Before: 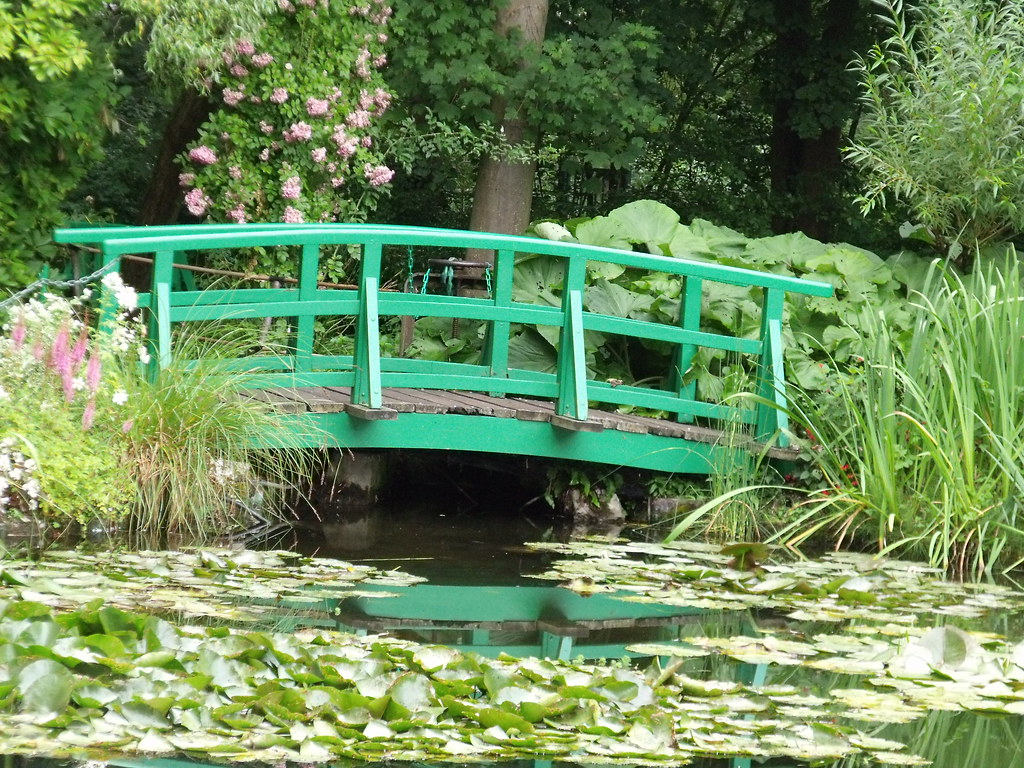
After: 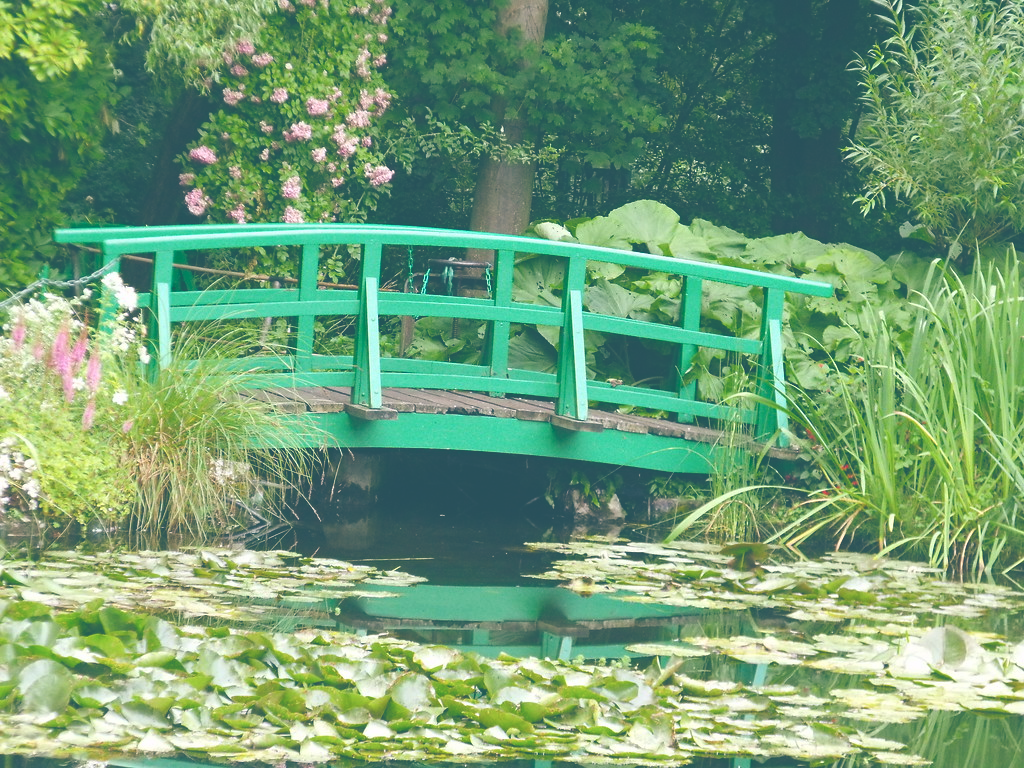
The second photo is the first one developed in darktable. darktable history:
exposure: black level correction -0.087, compensate exposure bias true, compensate highlight preservation false
color balance rgb: shadows lift › luminance -28.462%, shadows lift › chroma 10.304%, shadows lift › hue 230.84°, global offset › luminance -0.508%, perceptual saturation grading › global saturation 23.134%, perceptual saturation grading › highlights -24.035%, perceptual saturation grading › mid-tones 23.684%, perceptual saturation grading › shadows 40.959%, global vibrance 20%
